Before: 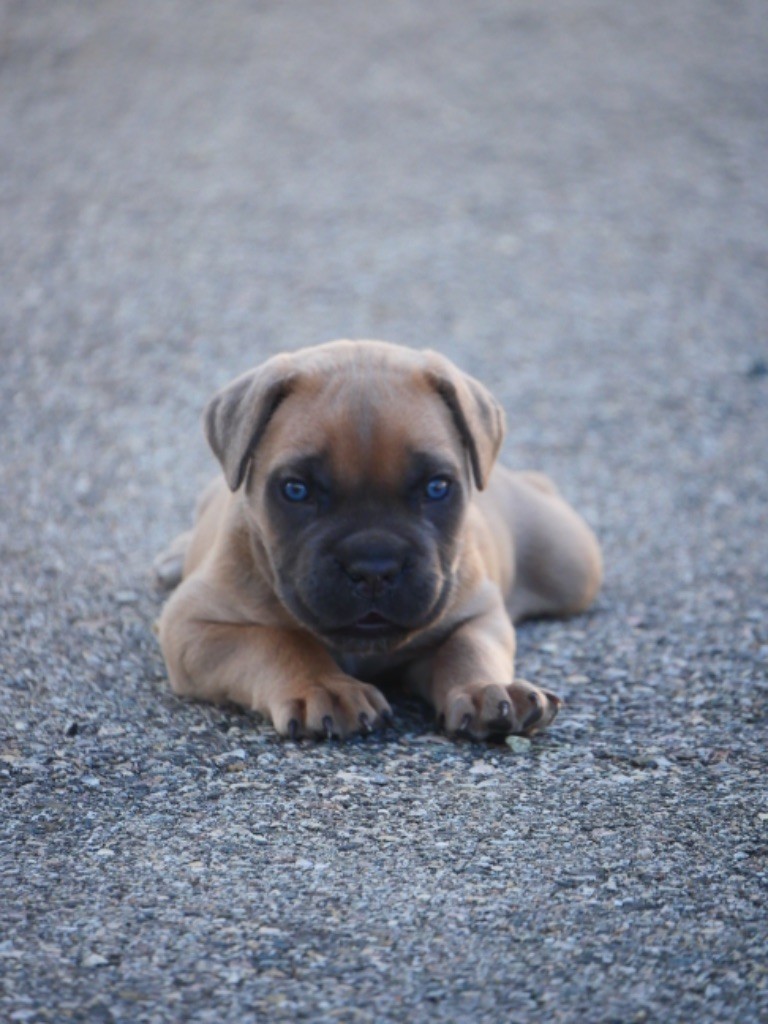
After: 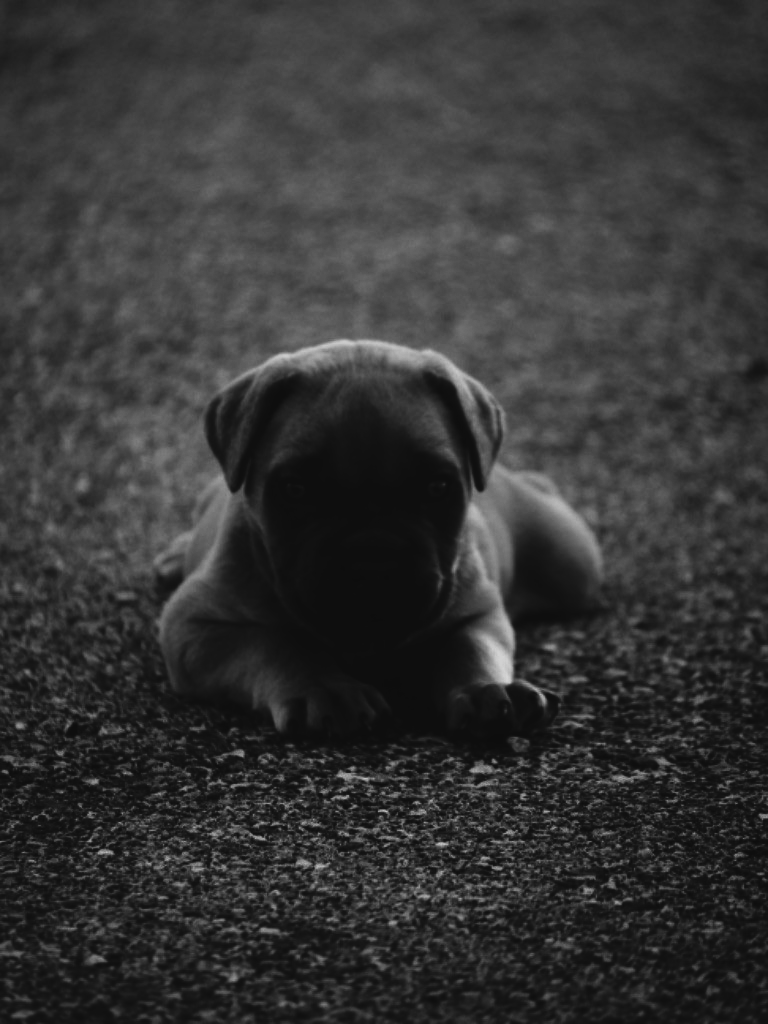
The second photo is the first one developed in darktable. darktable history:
monochrome: a 32, b 64, size 2.3
contrast brightness saturation: brightness -1, saturation 1
tone curve: curves: ch0 [(0, 0.039) (0.104, 0.094) (0.285, 0.301) (0.673, 0.796) (0.845, 0.932) (0.994, 0.971)]; ch1 [(0, 0) (0.356, 0.385) (0.424, 0.405) (0.498, 0.502) (0.586, 0.57) (0.657, 0.642) (1, 1)]; ch2 [(0, 0) (0.424, 0.438) (0.46, 0.453) (0.515, 0.505) (0.557, 0.57) (0.612, 0.583) (0.722, 0.67) (1, 1)], color space Lab, independent channels, preserve colors none
